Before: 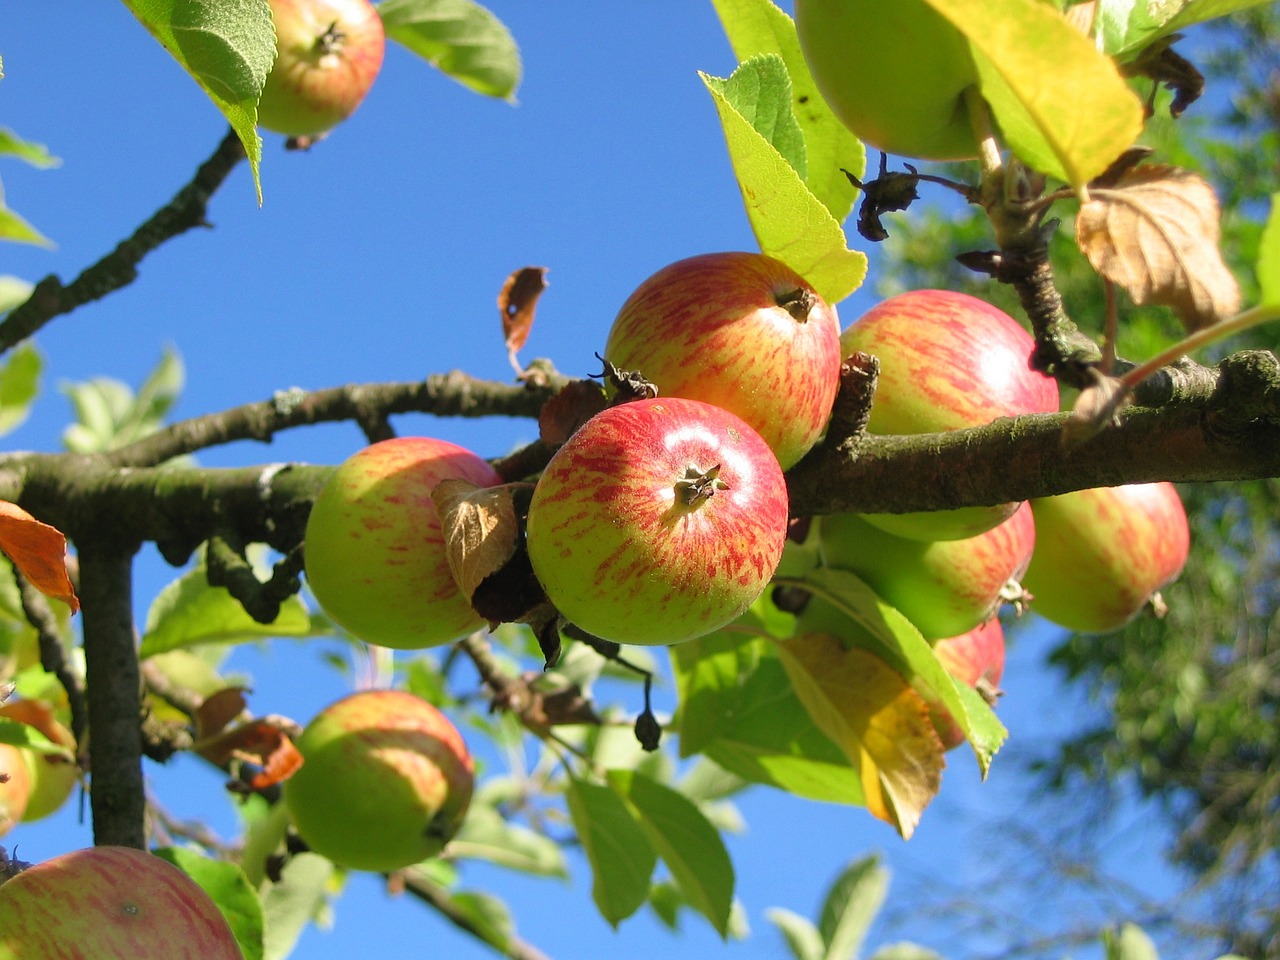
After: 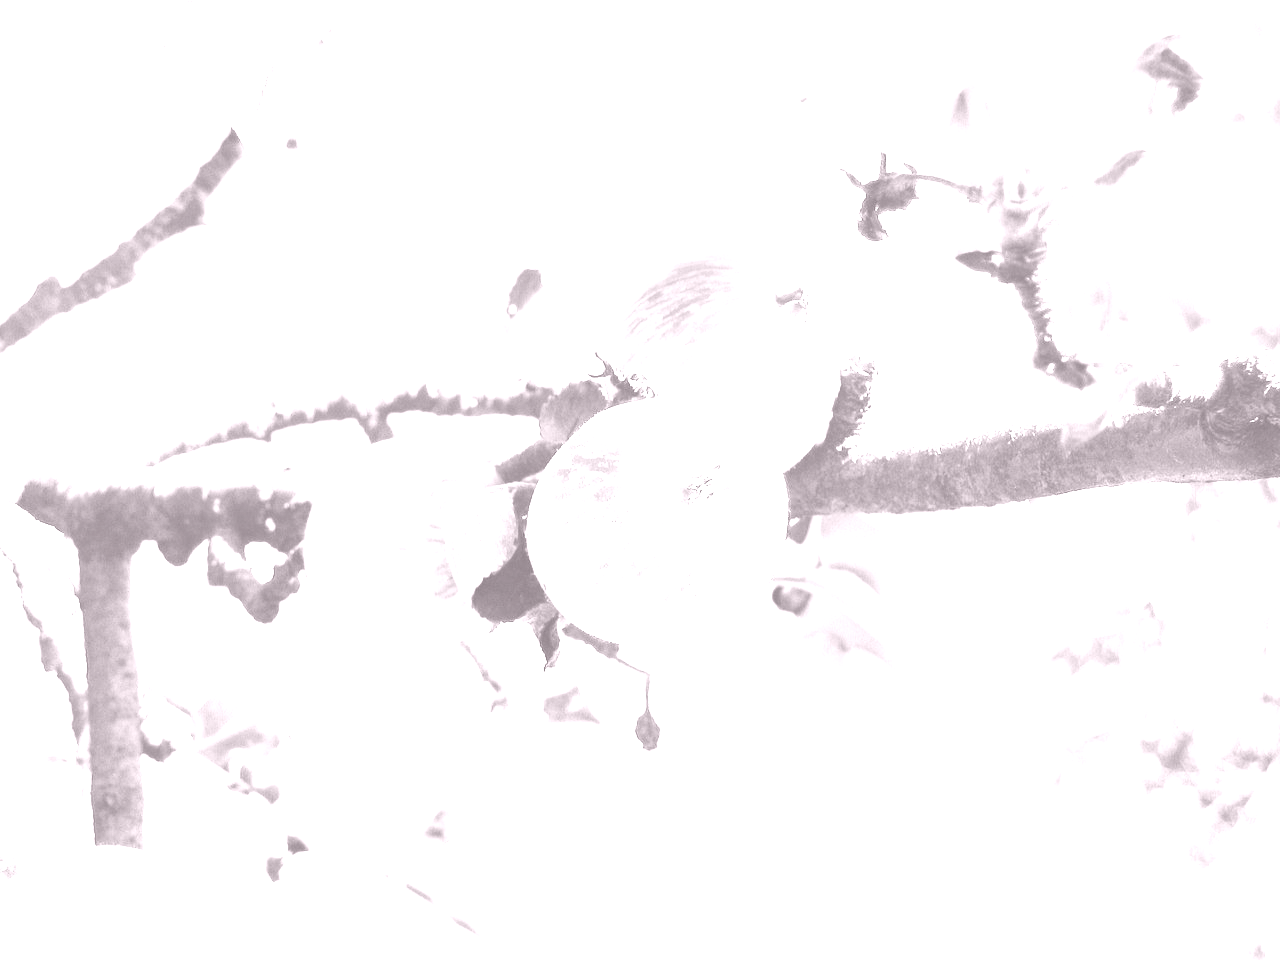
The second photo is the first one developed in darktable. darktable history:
graduated density: on, module defaults
exposure: exposure 2.207 EV, compensate highlight preservation false
colorize: hue 25.2°, saturation 83%, source mix 82%, lightness 79%, version 1
color balance: lift [1.004, 1.002, 1.002, 0.998], gamma [1, 1.007, 1.002, 0.993], gain [1, 0.977, 1.013, 1.023], contrast -3.64%
white balance: emerald 1
tone curve: curves: ch0 [(0, 0) (0.003, 0.019) (0.011, 0.02) (0.025, 0.019) (0.044, 0.027) (0.069, 0.038) (0.1, 0.056) (0.136, 0.089) (0.177, 0.137) (0.224, 0.187) (0.277, 0.259) (0.335, 0.343) (0.399, 0.437) (0.468, 0.532) (0.543, 0.613) (0.623, 0.685) (0.709, 0.752) (0.801, 0.822) (0.898, 0.9) (1, 1)], preserve colors none
tone equalizer: on, module defaults
